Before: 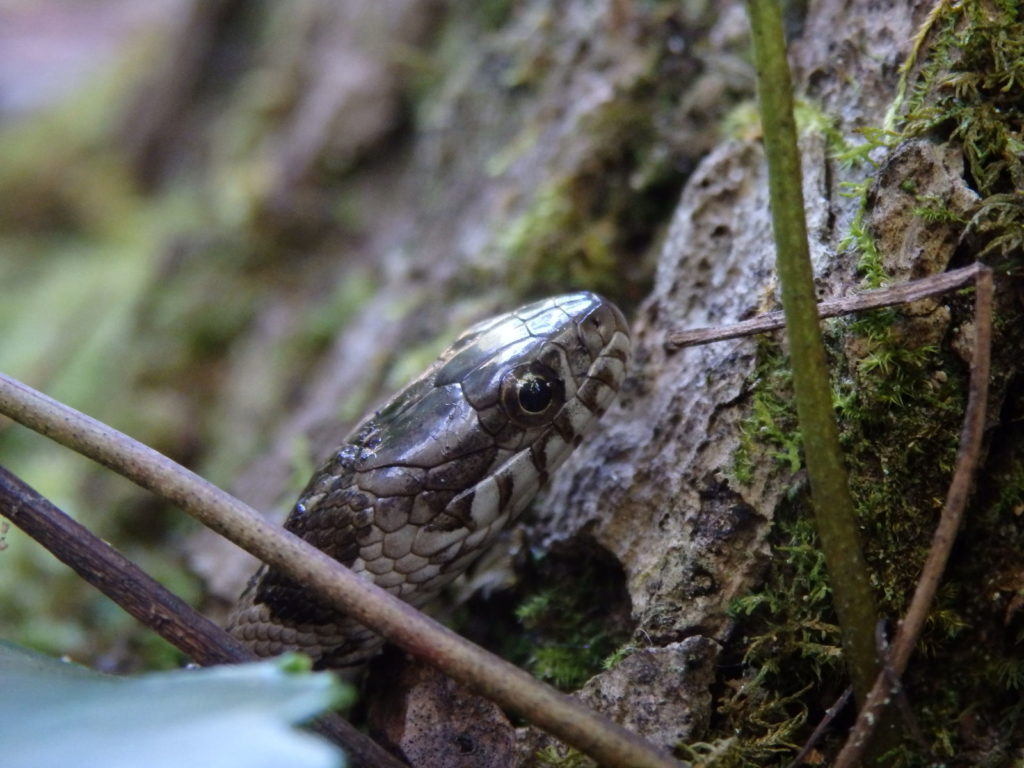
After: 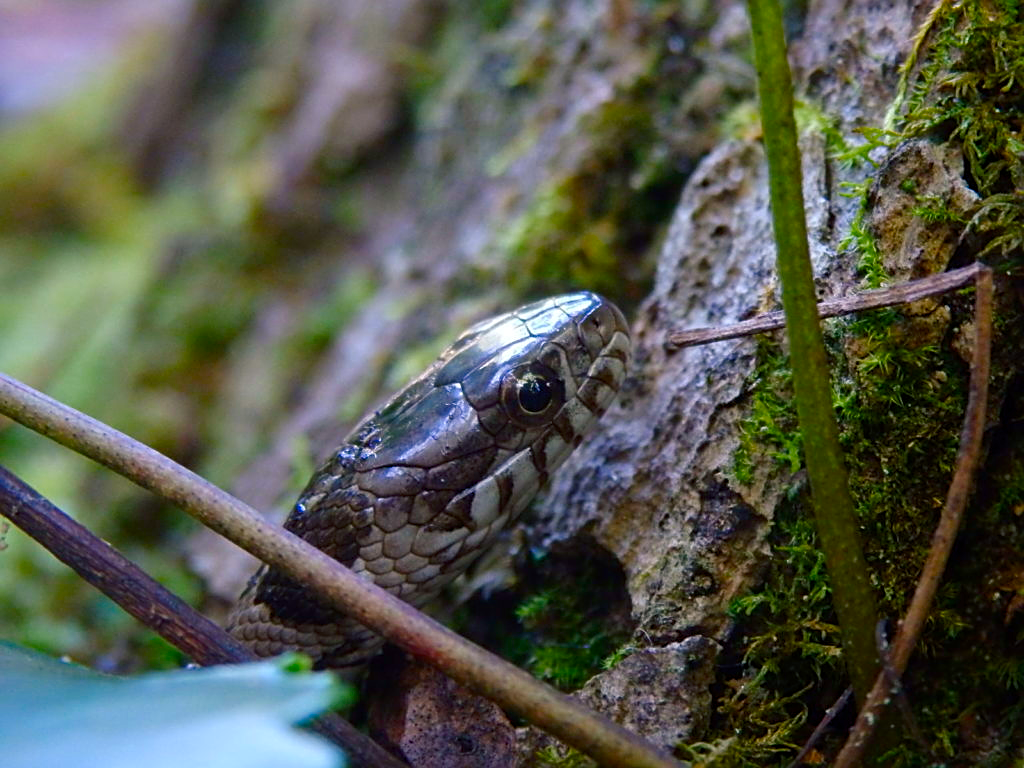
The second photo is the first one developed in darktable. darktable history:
contrast brightness saturation: brightness -0.027, saturation 0.366
sharpen: on, module defaults
color balance rgb: shadows lift › chroma 2.04%, shadows lift › hue 217.03°, perceptual saturation grading › global saturation 26.361%, perceptual saturation grading › highlights -28.77%, perceptual saturation grading › mid-tones 15.247%, perceptual saturation grading › shadows 32.888%
